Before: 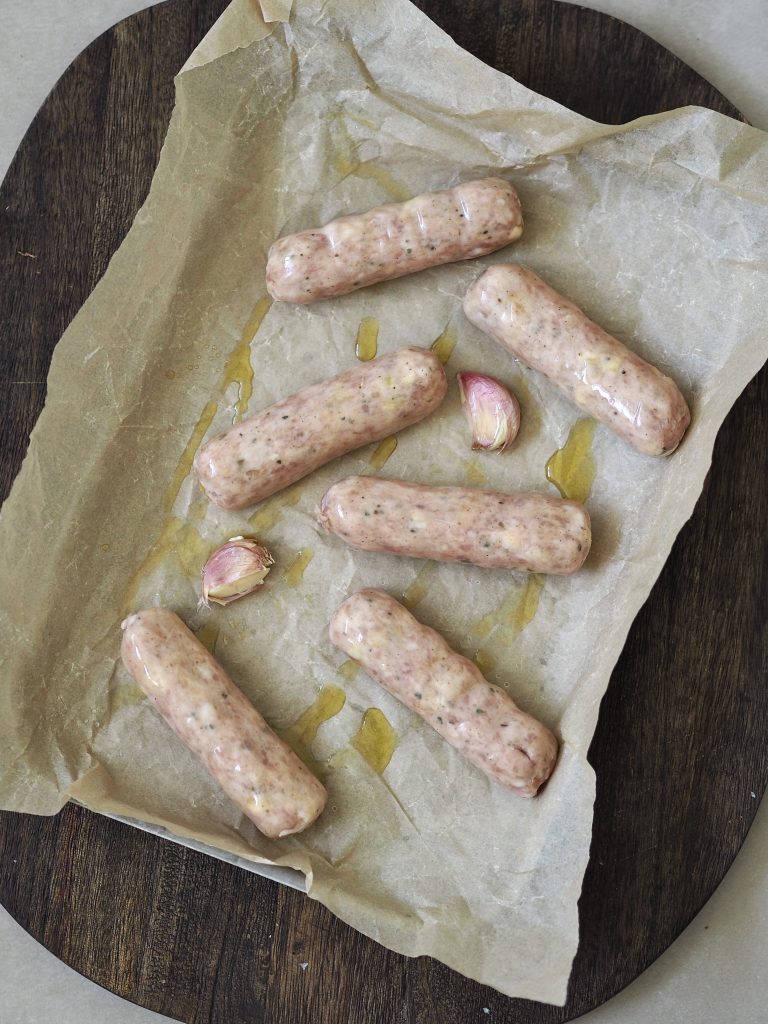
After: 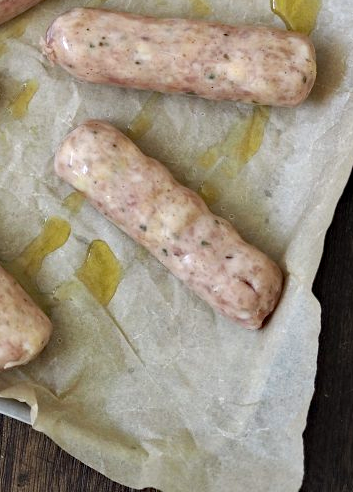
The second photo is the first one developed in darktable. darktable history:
haze removal: compatibility mode true, adaptive false
crop: left 35.854%, top 45.784%, right 18.063%, bottom 6.082%
